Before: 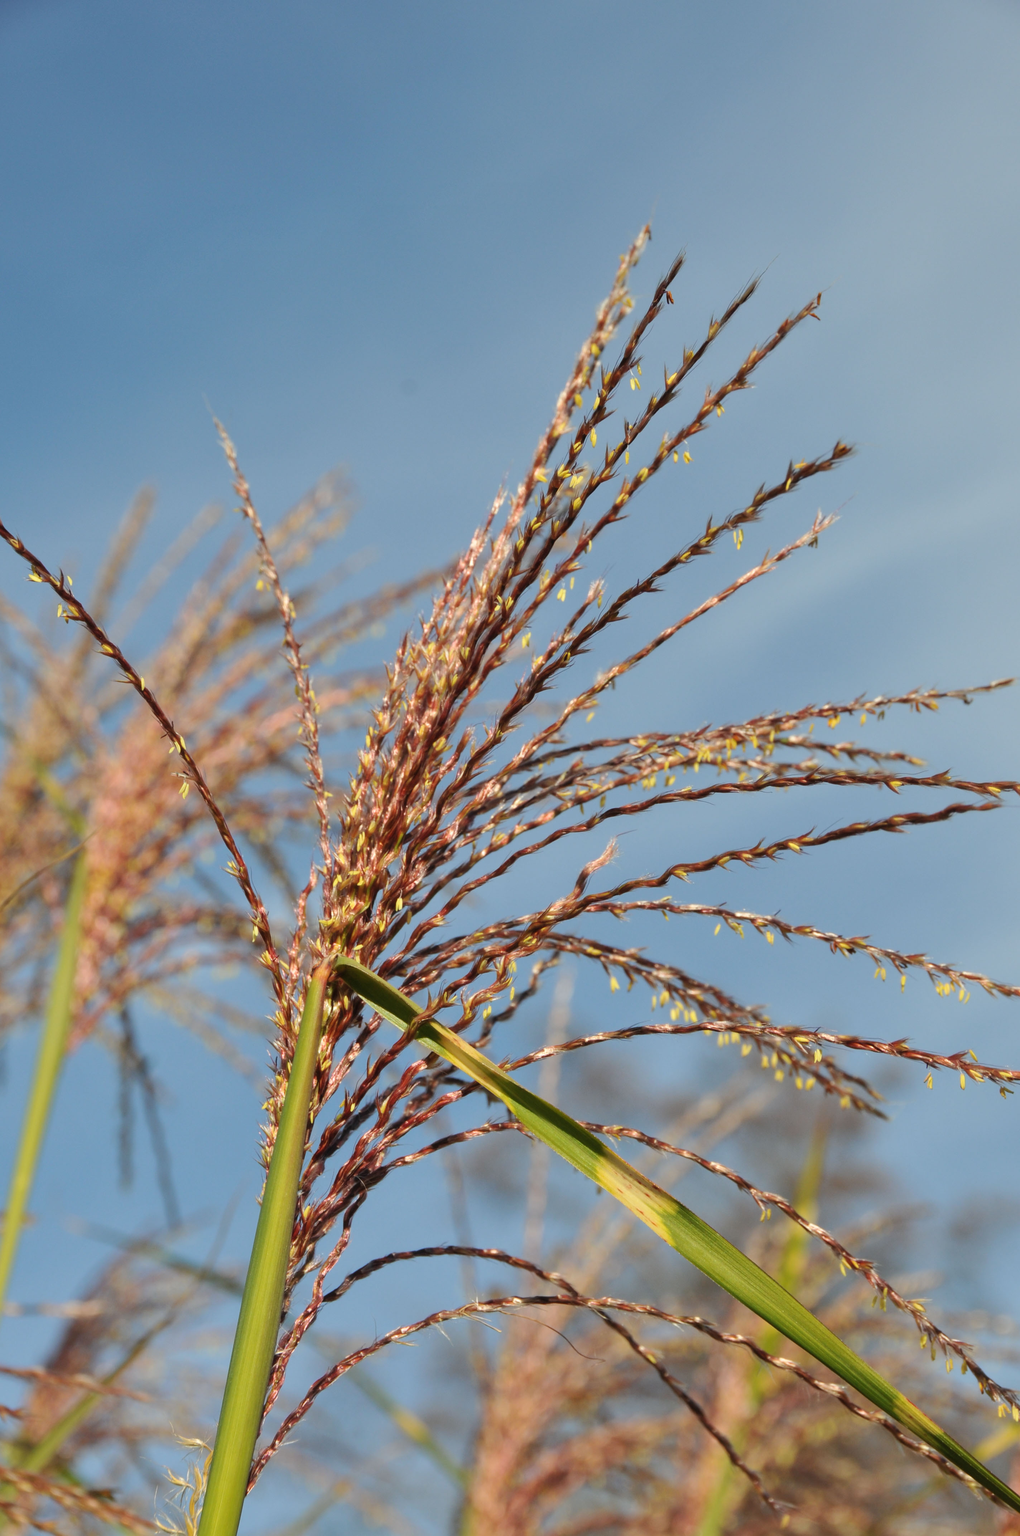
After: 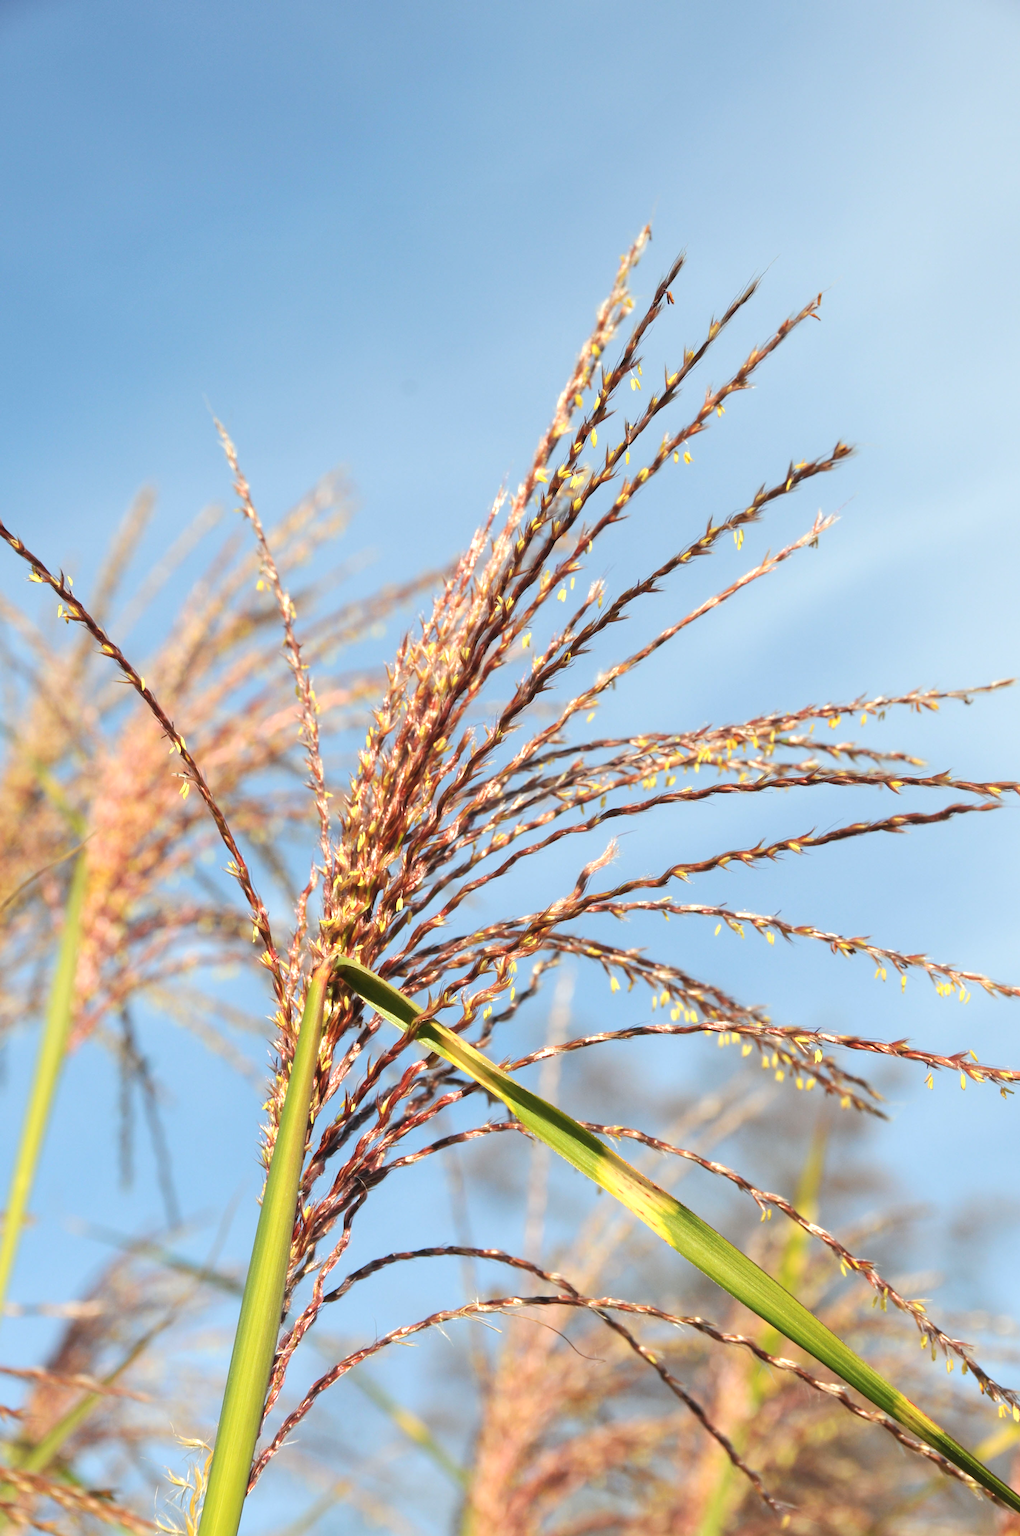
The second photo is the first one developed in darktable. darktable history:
exposure: black level correction 0, exposure 0.694 EV, compensate highlight preservation false
shadows and highlights: shadows -69.85, highlights 36.45, soften with gaussian
